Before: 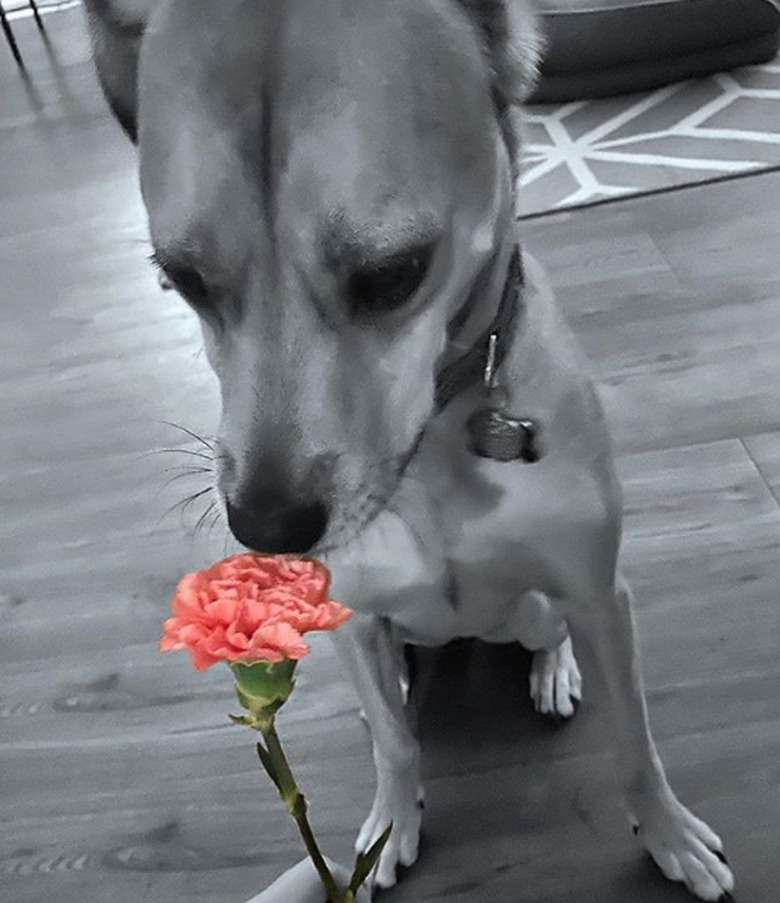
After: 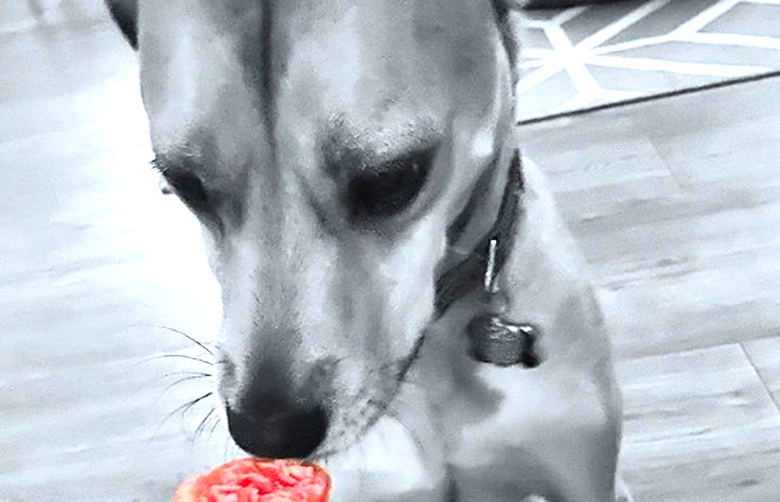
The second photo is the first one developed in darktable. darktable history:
crop and rotate: top 10.62%, bottom 33.782%
contrast brightness saturation: contrast 0.172, saturation 0.304
exposure: exposure 1.091 EV, compensate highlight preservation false
